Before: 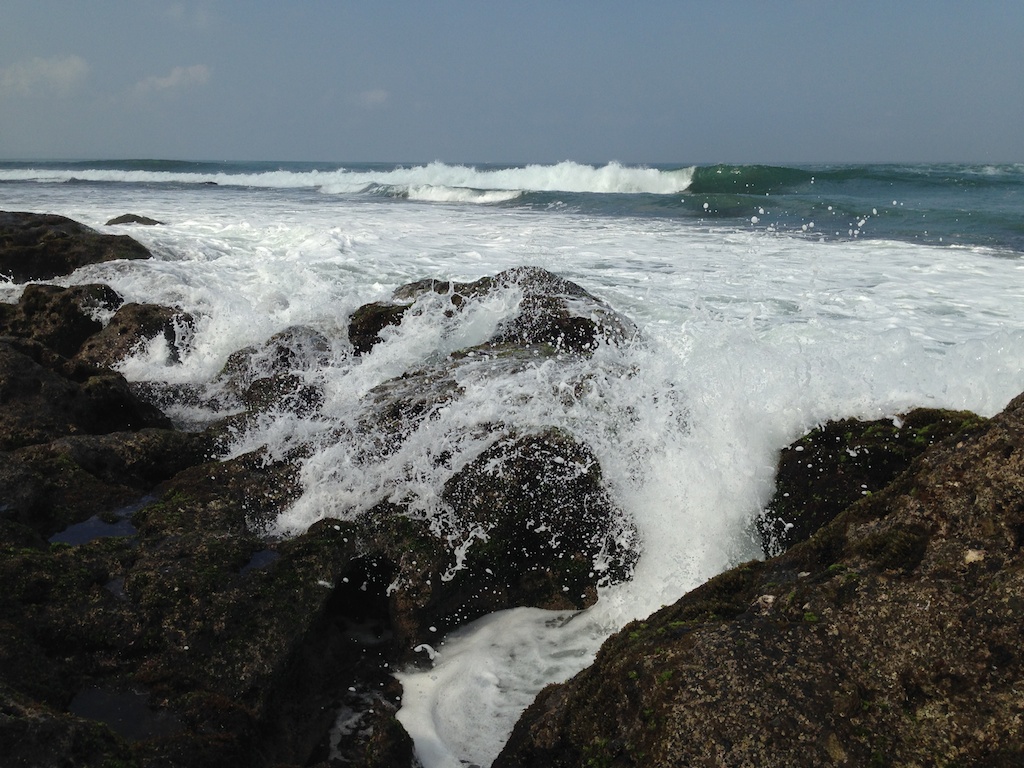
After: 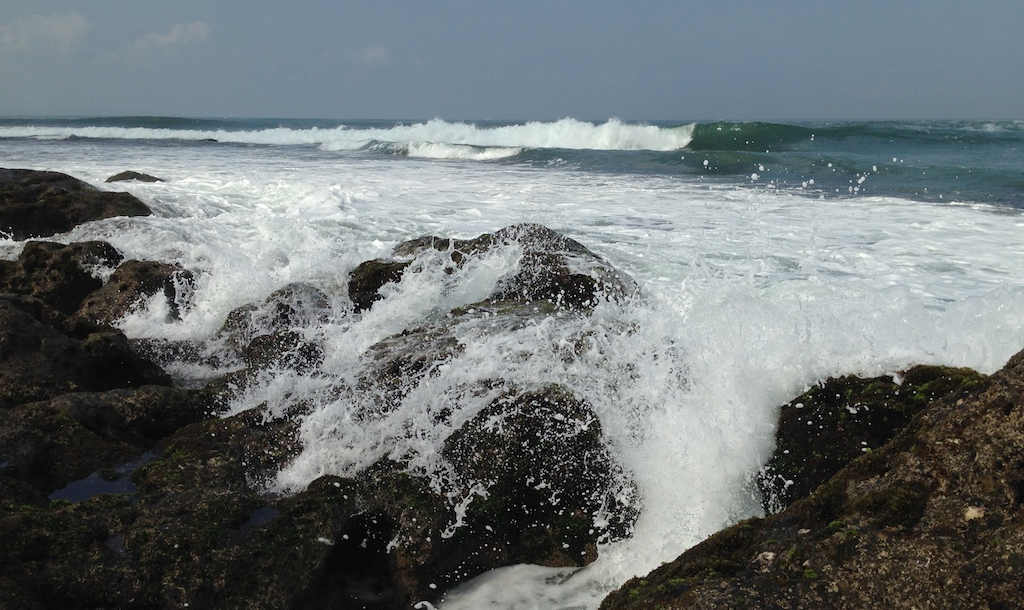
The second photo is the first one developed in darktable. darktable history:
crop and rotate: top 5.669%, bottom 14.888%
